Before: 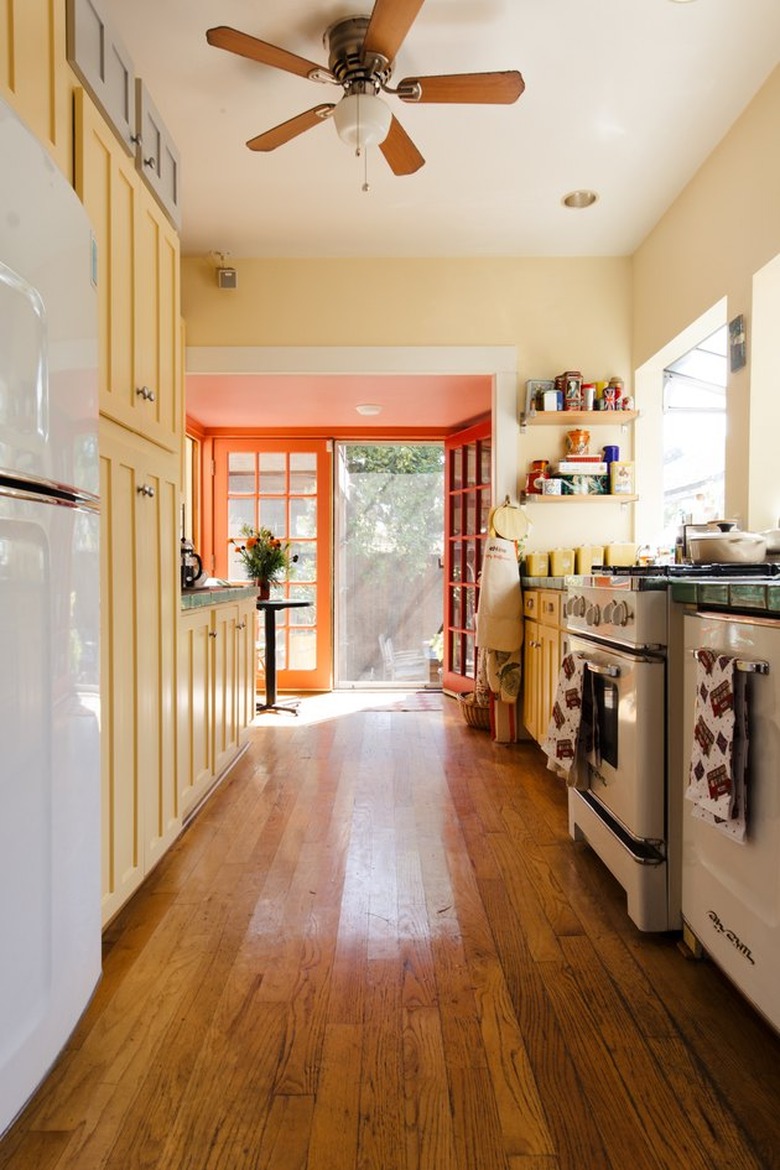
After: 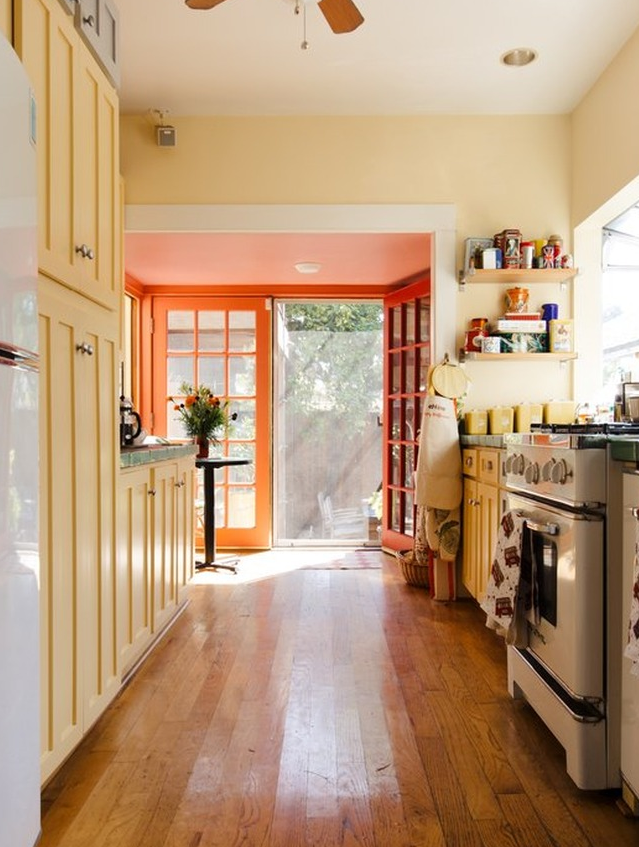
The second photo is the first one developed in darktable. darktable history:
crop: left 7.83%, top 12.149%, right 10.153%, bottom 15.42%
